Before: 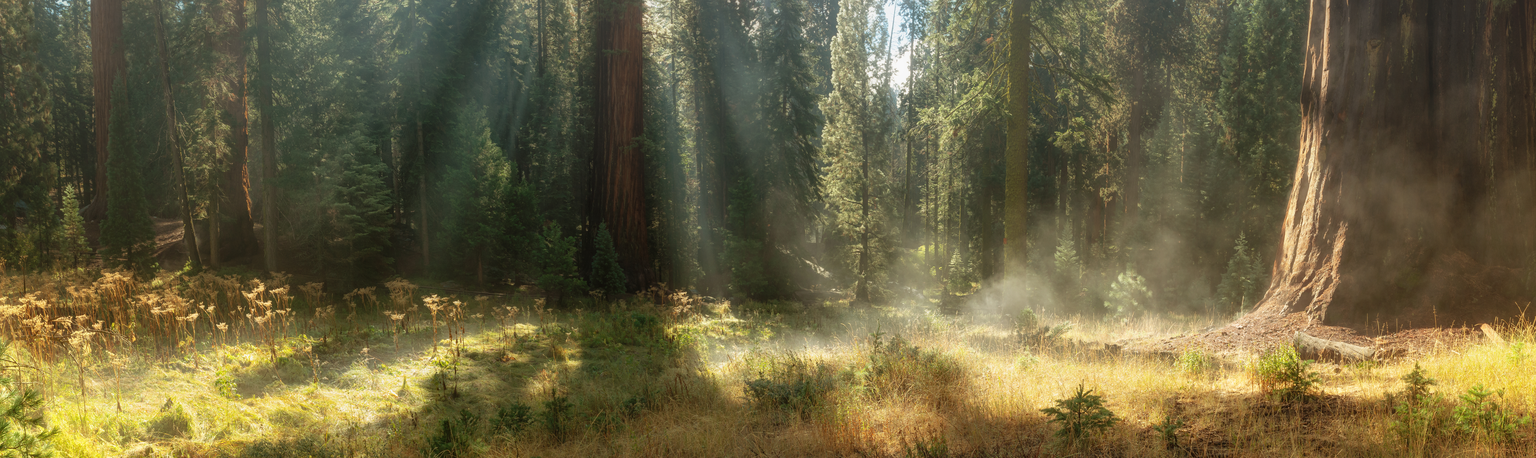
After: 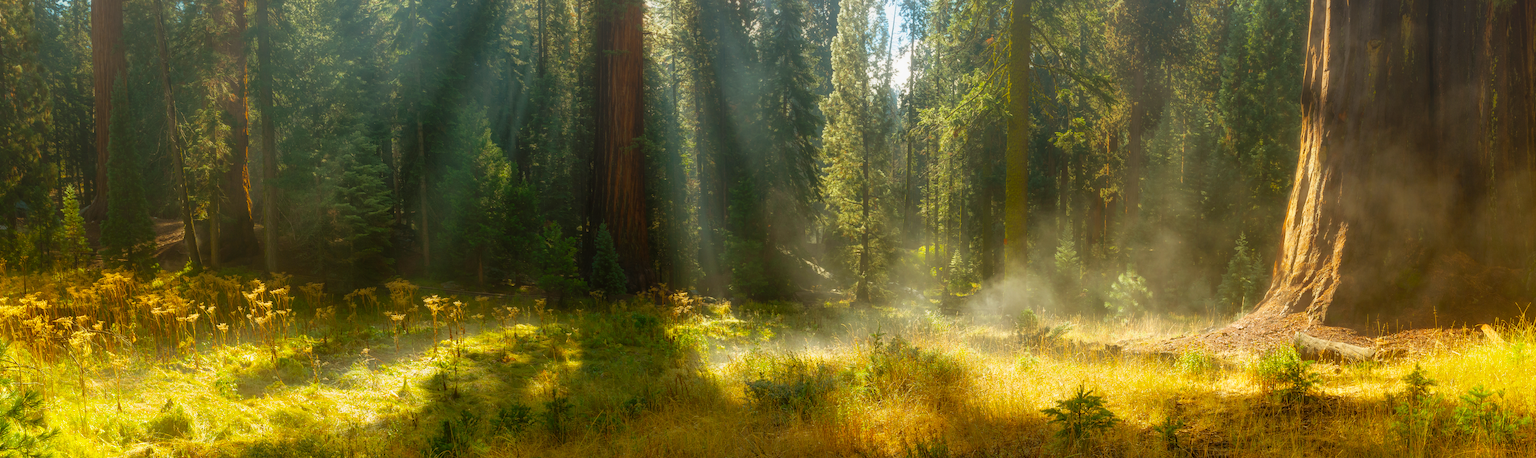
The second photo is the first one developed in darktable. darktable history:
color balance rgb: perceptual saturation grading › global saturation 39.266%, global vibrance 24.668%
